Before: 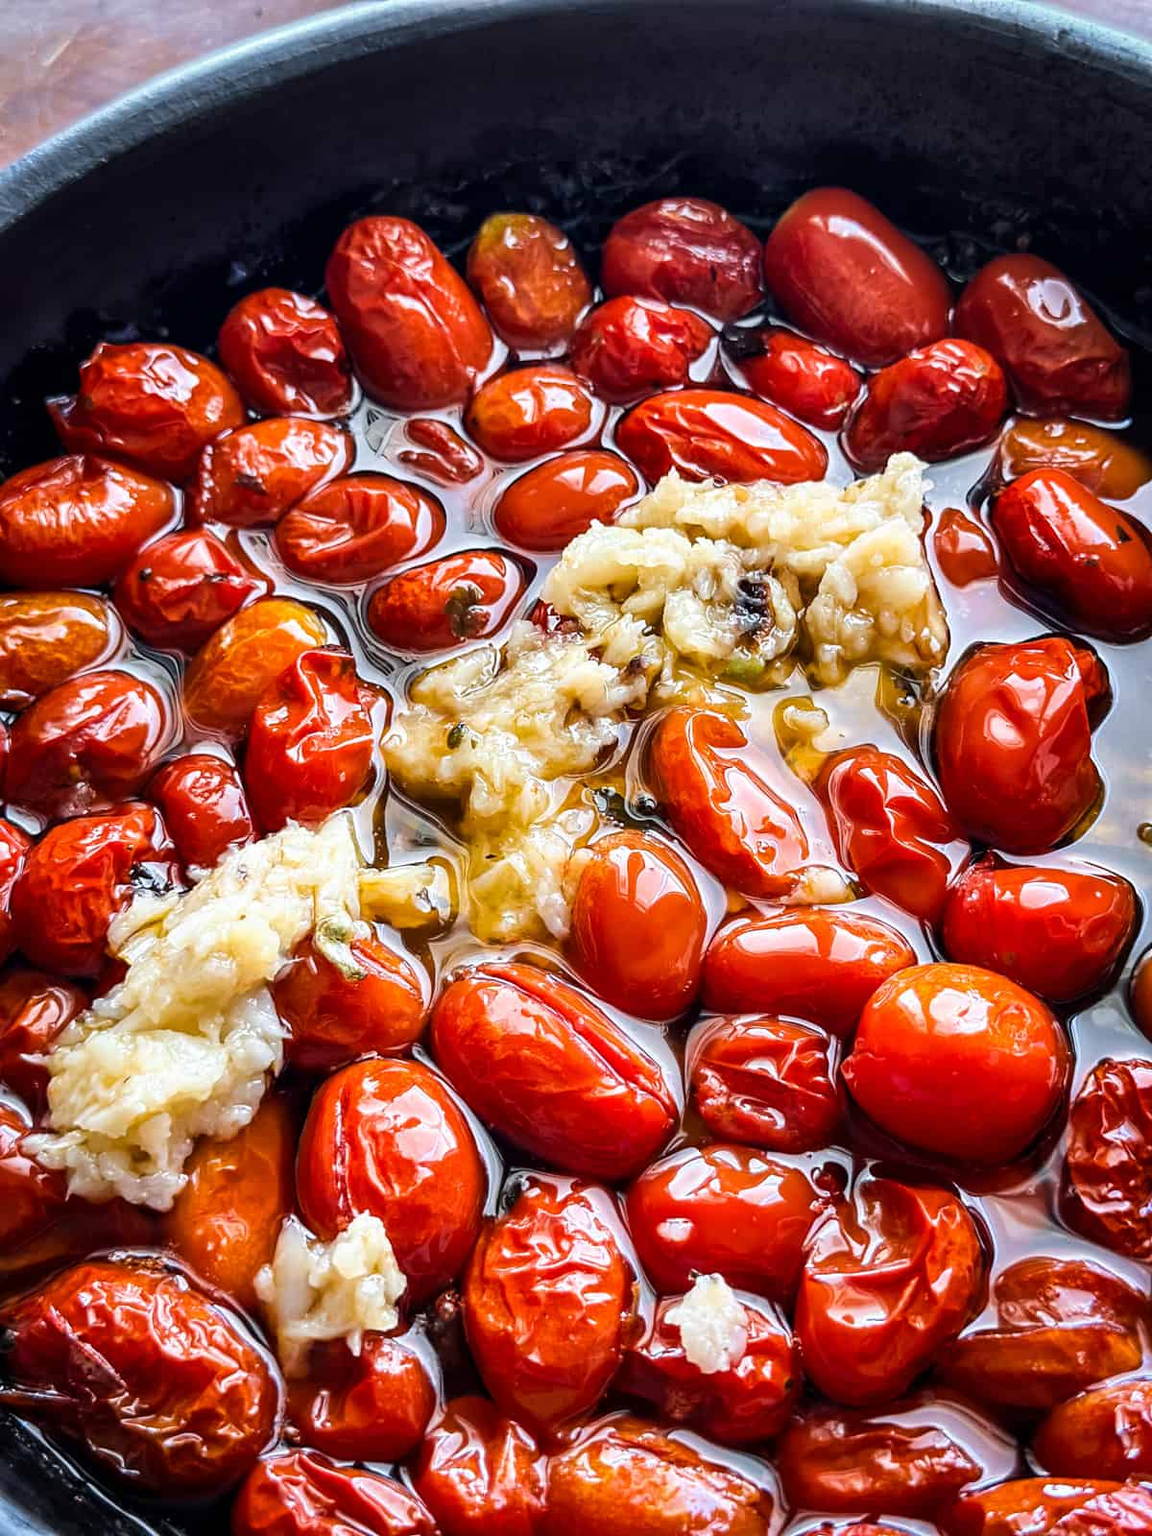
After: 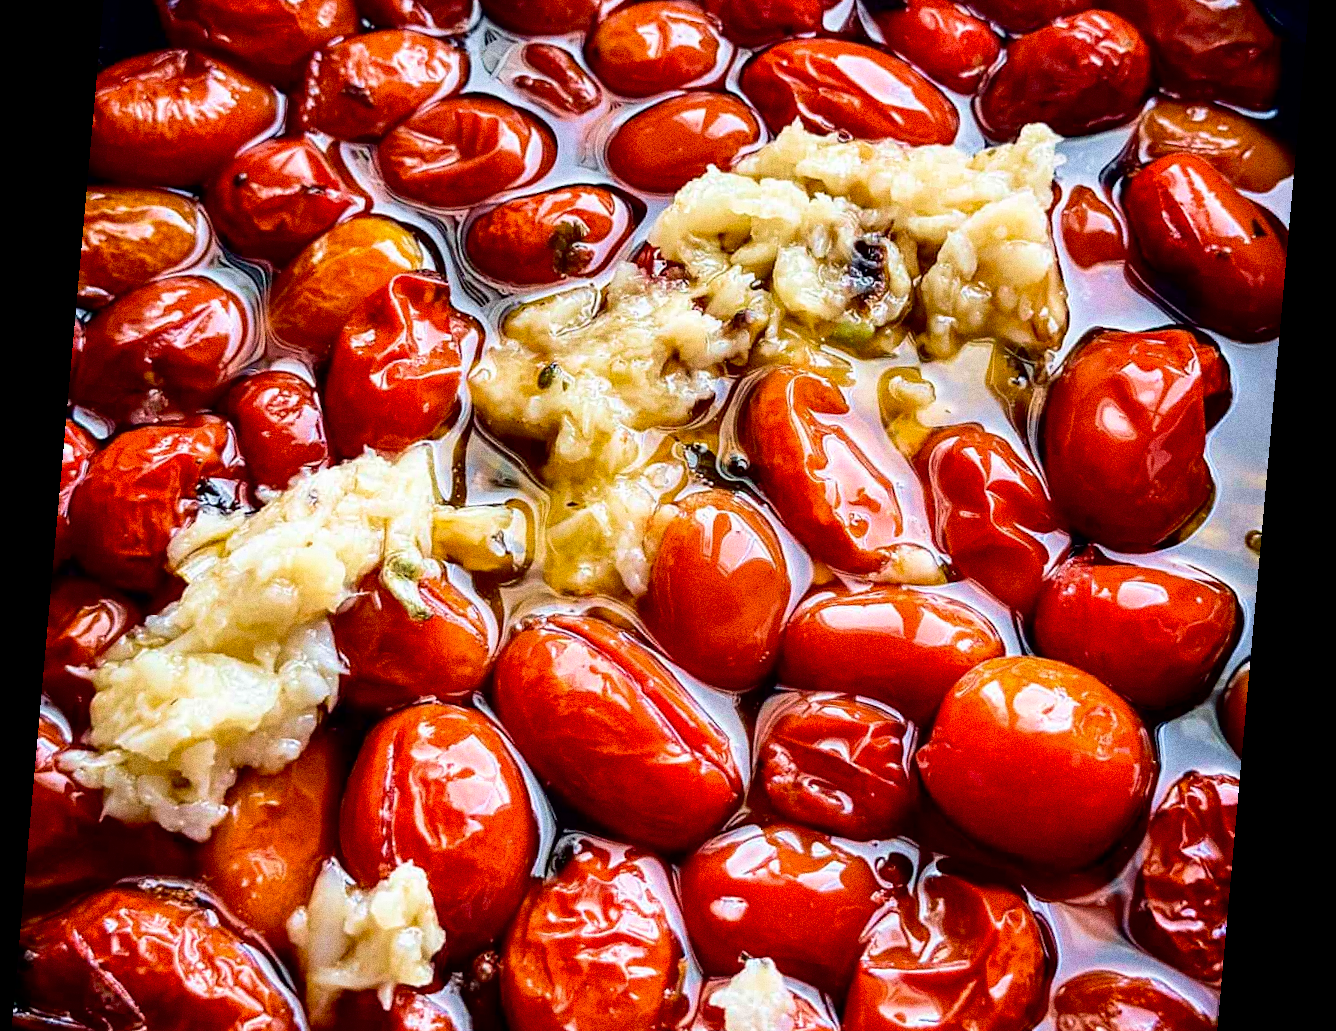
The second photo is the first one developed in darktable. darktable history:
exposure: black level correction 0.016, exposure -0.009 EV, compensate highlight preservation false
grain: coarseness 0.09 ISO, strength 40%
velvia: strength 45%
contrast brightness saturation: contrast 0.07
rotate and perspective: rotation 5.12°, automatic cropping off
crop and rotate: top 25.357%, bottom 13.942%
